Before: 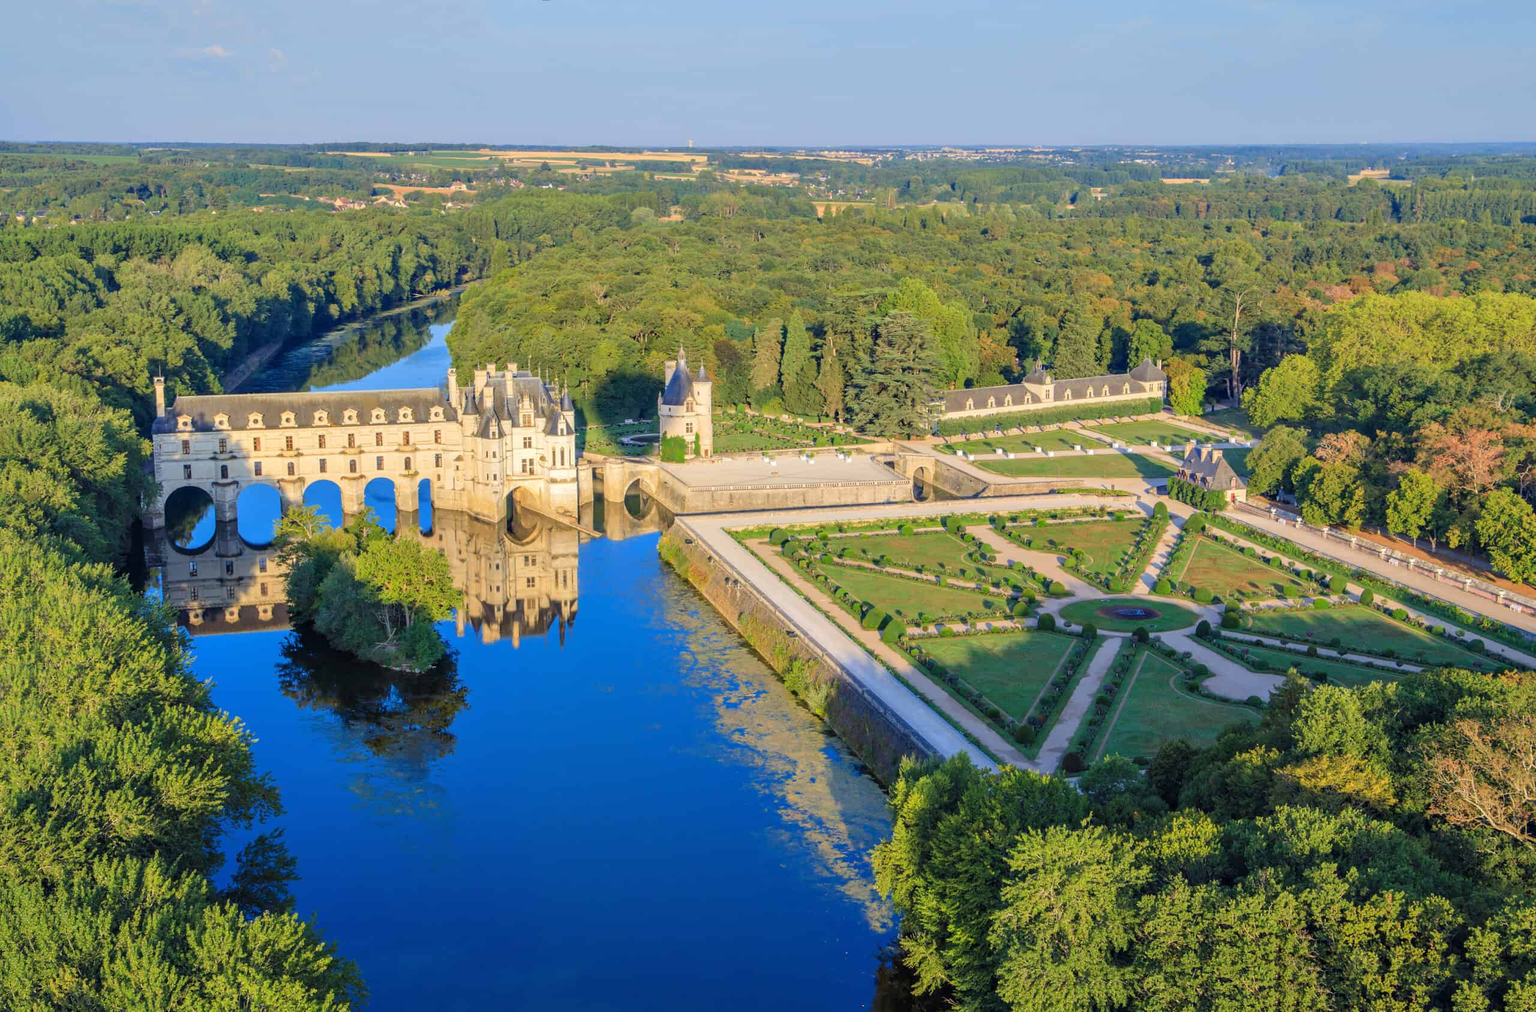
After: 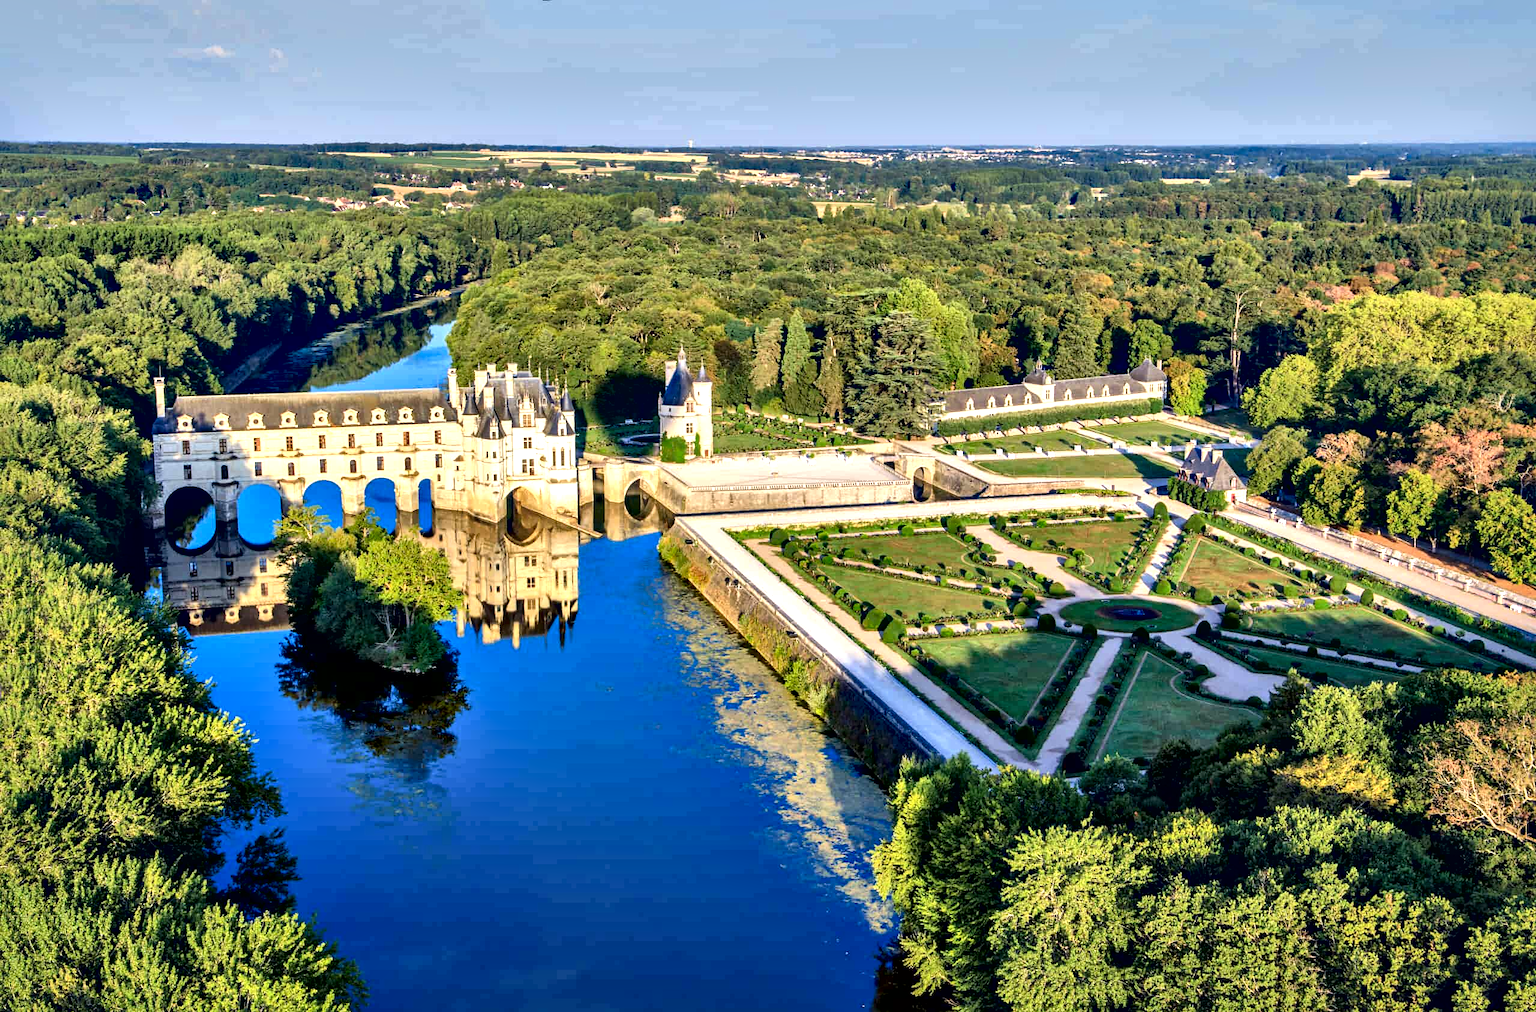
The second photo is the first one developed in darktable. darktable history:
contrast equalizer: octaves 7, y [[0.6 ×6], [0.55 ×6], [0 ×6], [0 ×6], [0 ×6]]
local contrast: mode bilateral grid, contrast 71, coarseness 75, detail 180%, midtone range 0.2
